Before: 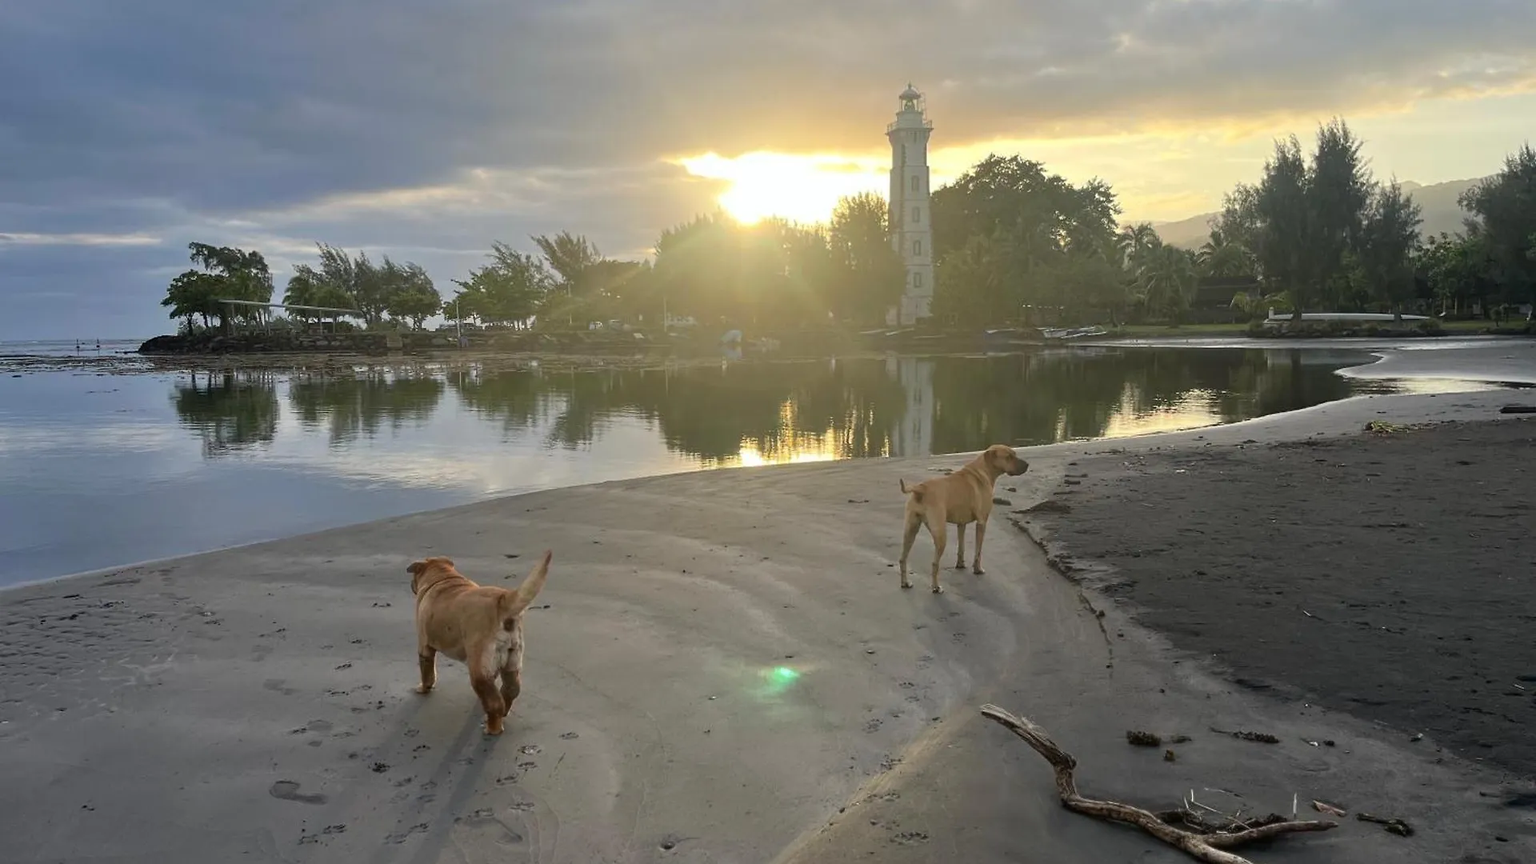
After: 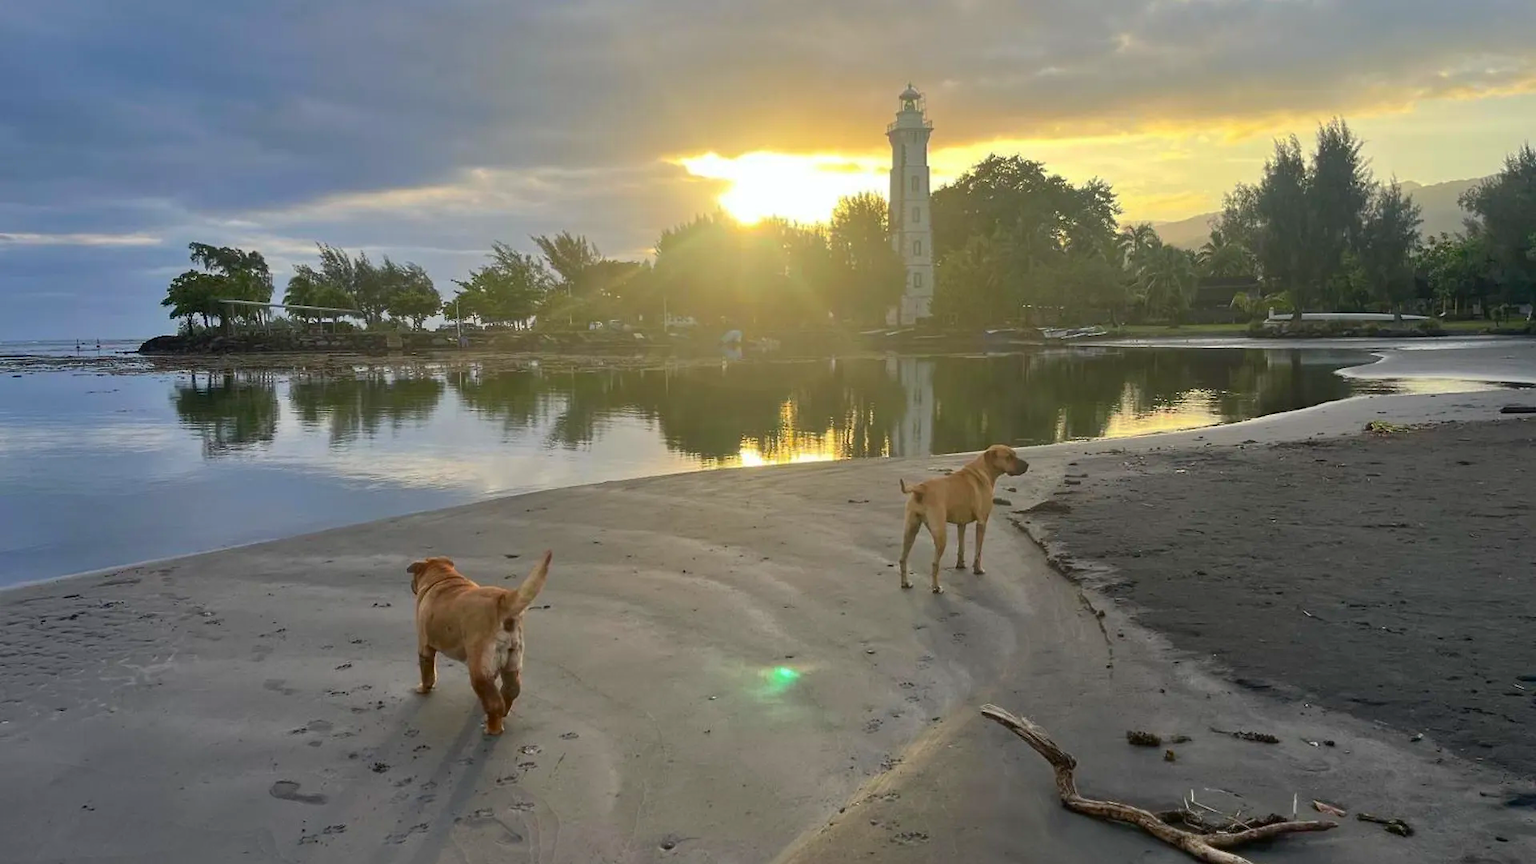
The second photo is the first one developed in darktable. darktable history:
contrast brightness saturation: contrast 0.09, saturation 0.28
shadows and highlights: on, module defaults
